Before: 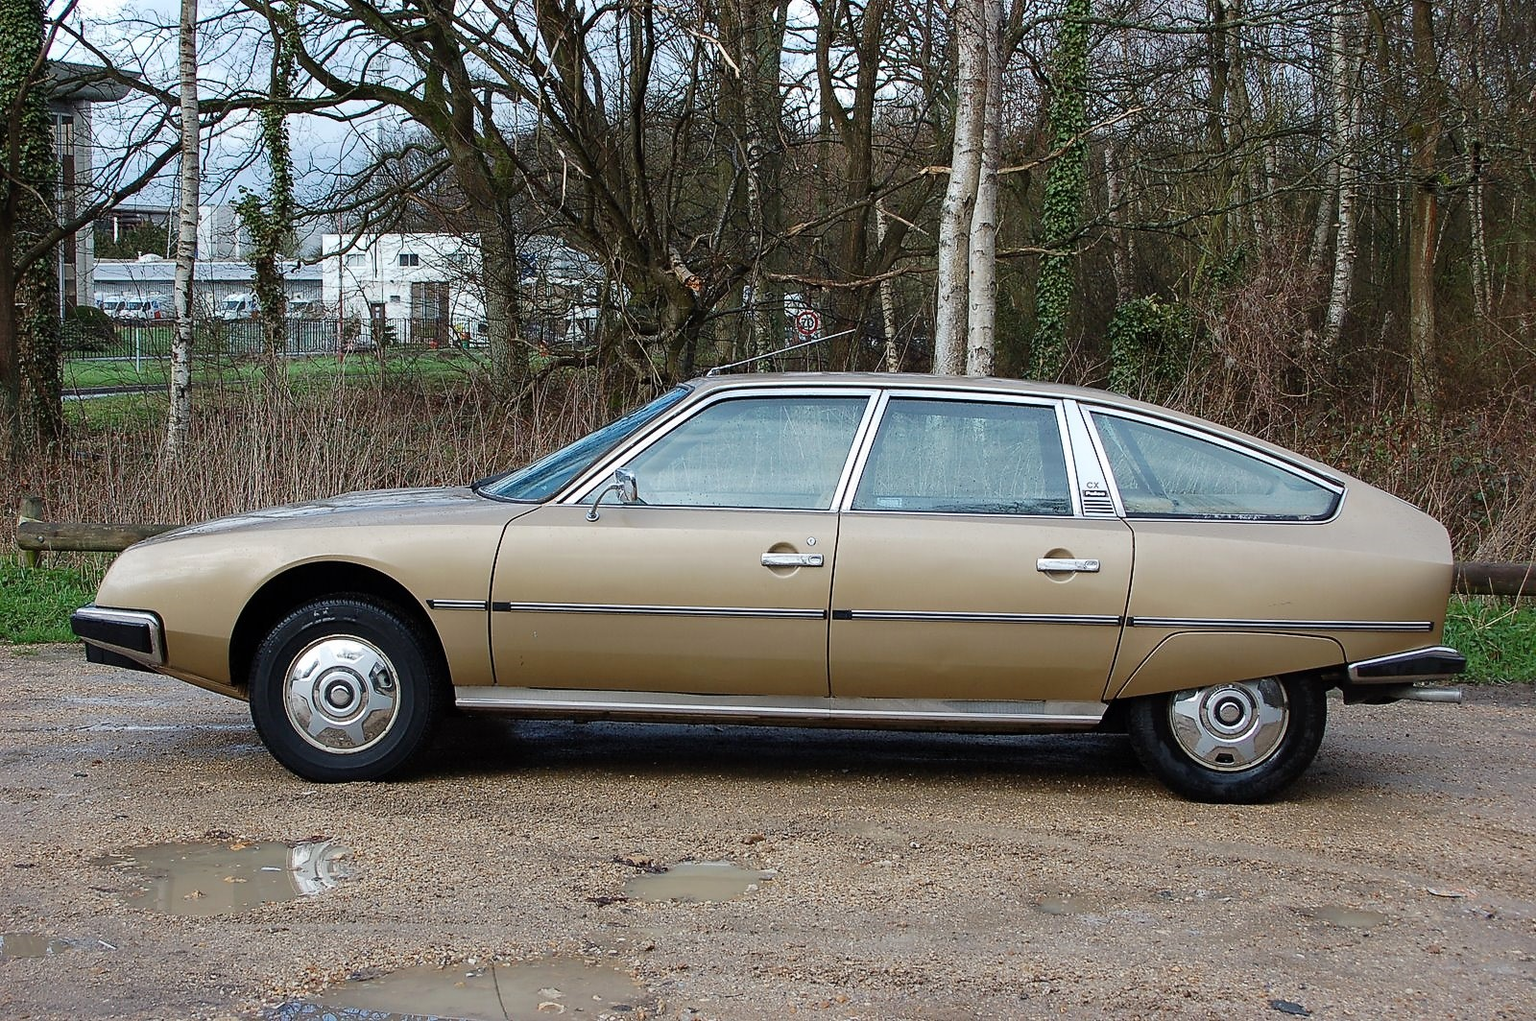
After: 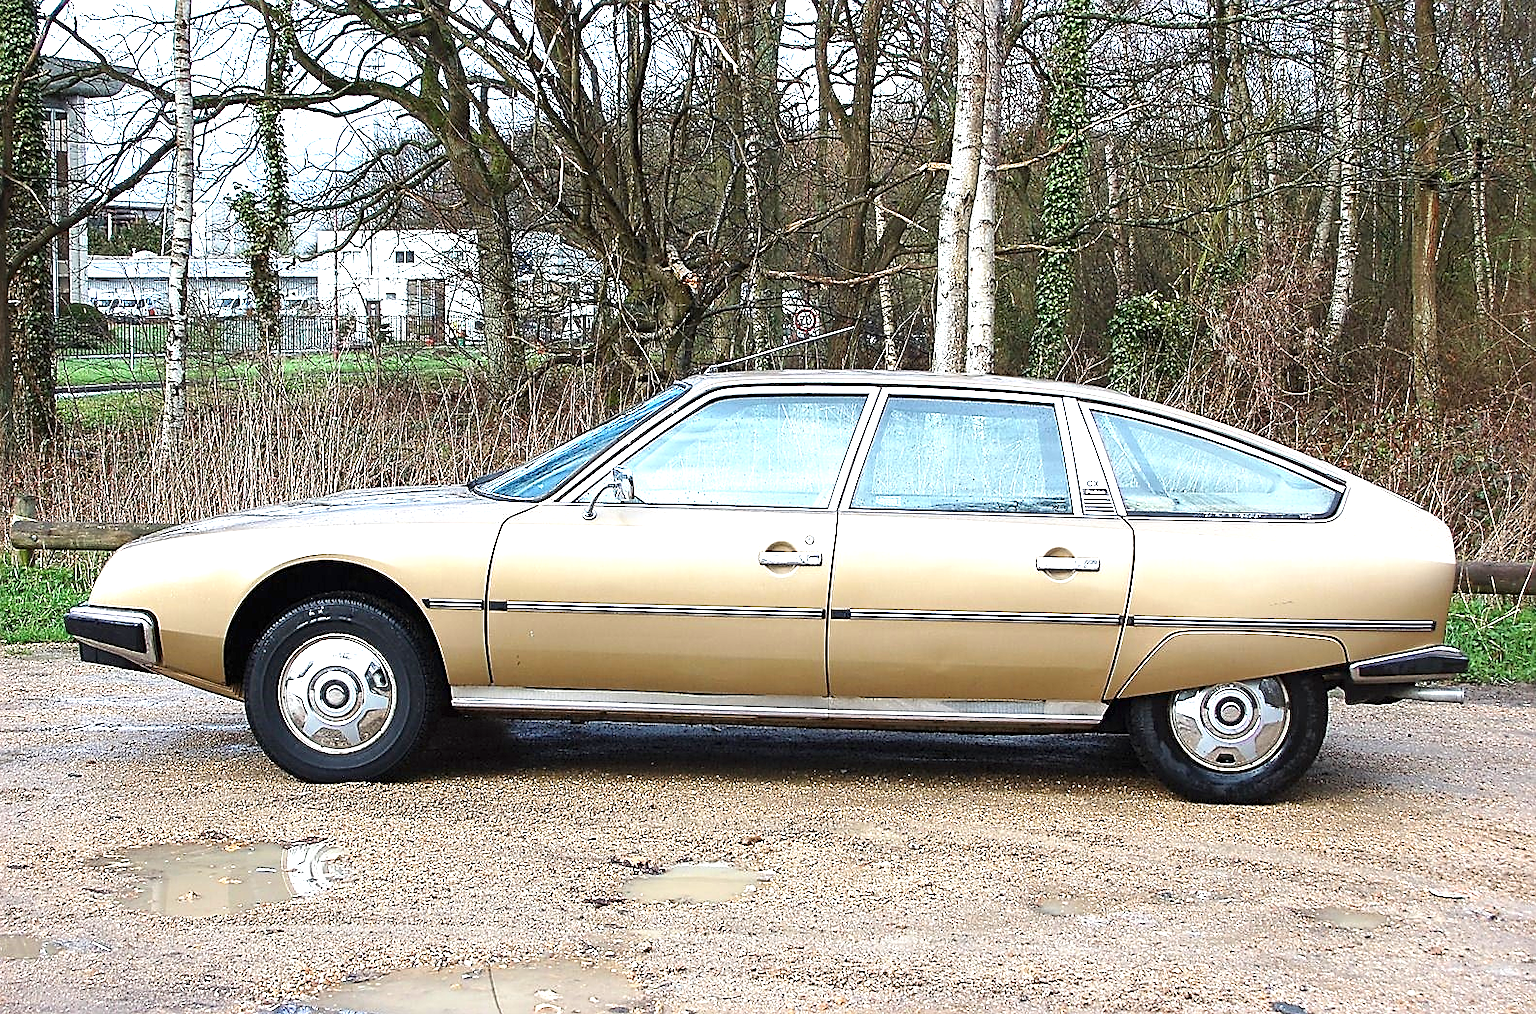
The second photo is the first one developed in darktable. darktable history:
sharpen: on, module defaults
crop: left 0.465%, top 0.51%, right 0.148%, bottom 0.647%
exposure: black level correction 0, exposure 1.355 EV, compensate highlight preservation false
tone equalizer: on, module defaults
